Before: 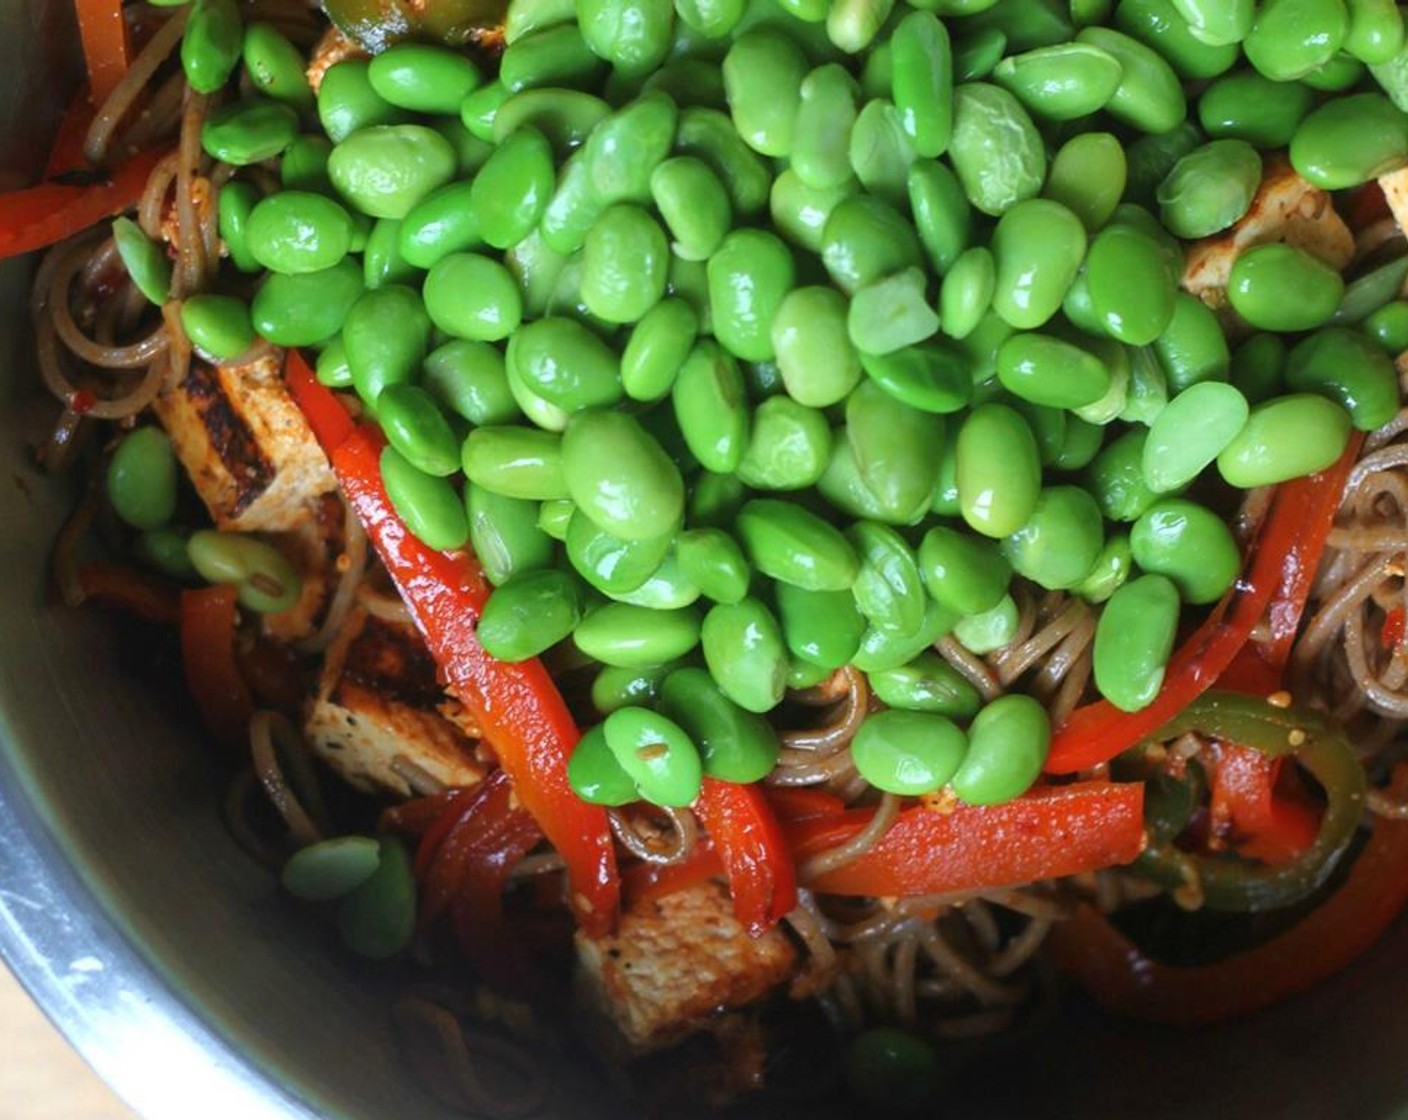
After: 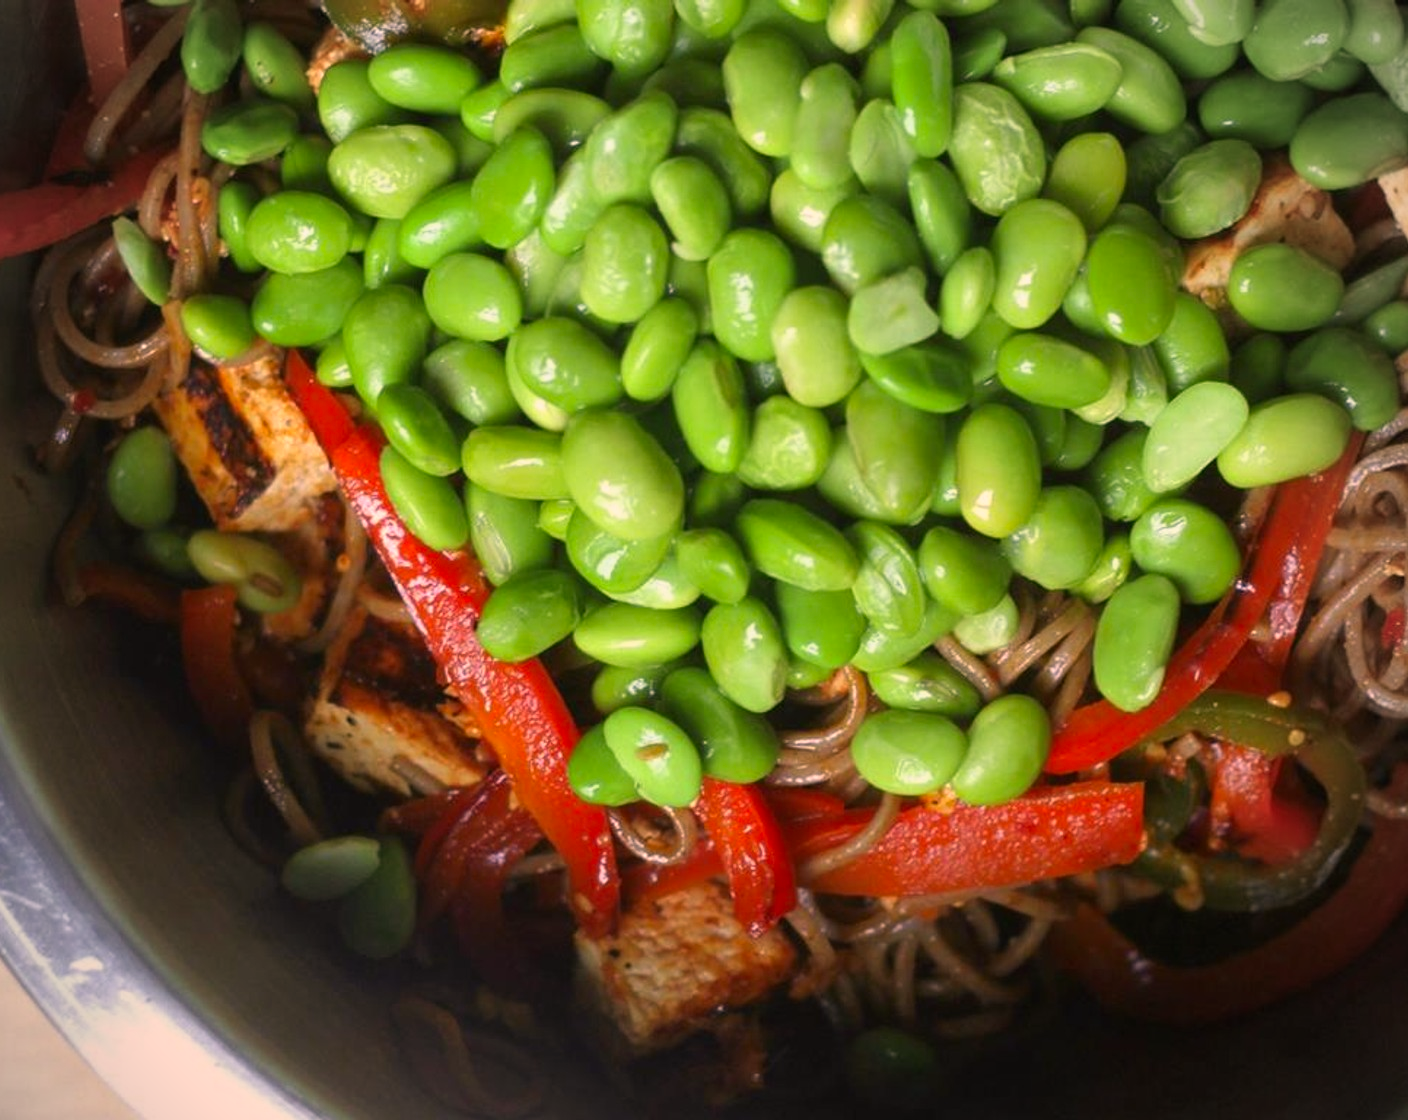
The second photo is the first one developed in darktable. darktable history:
vignetting: on, module defaults
color correction: highlights a* 17.88, highlights b* 18.79
